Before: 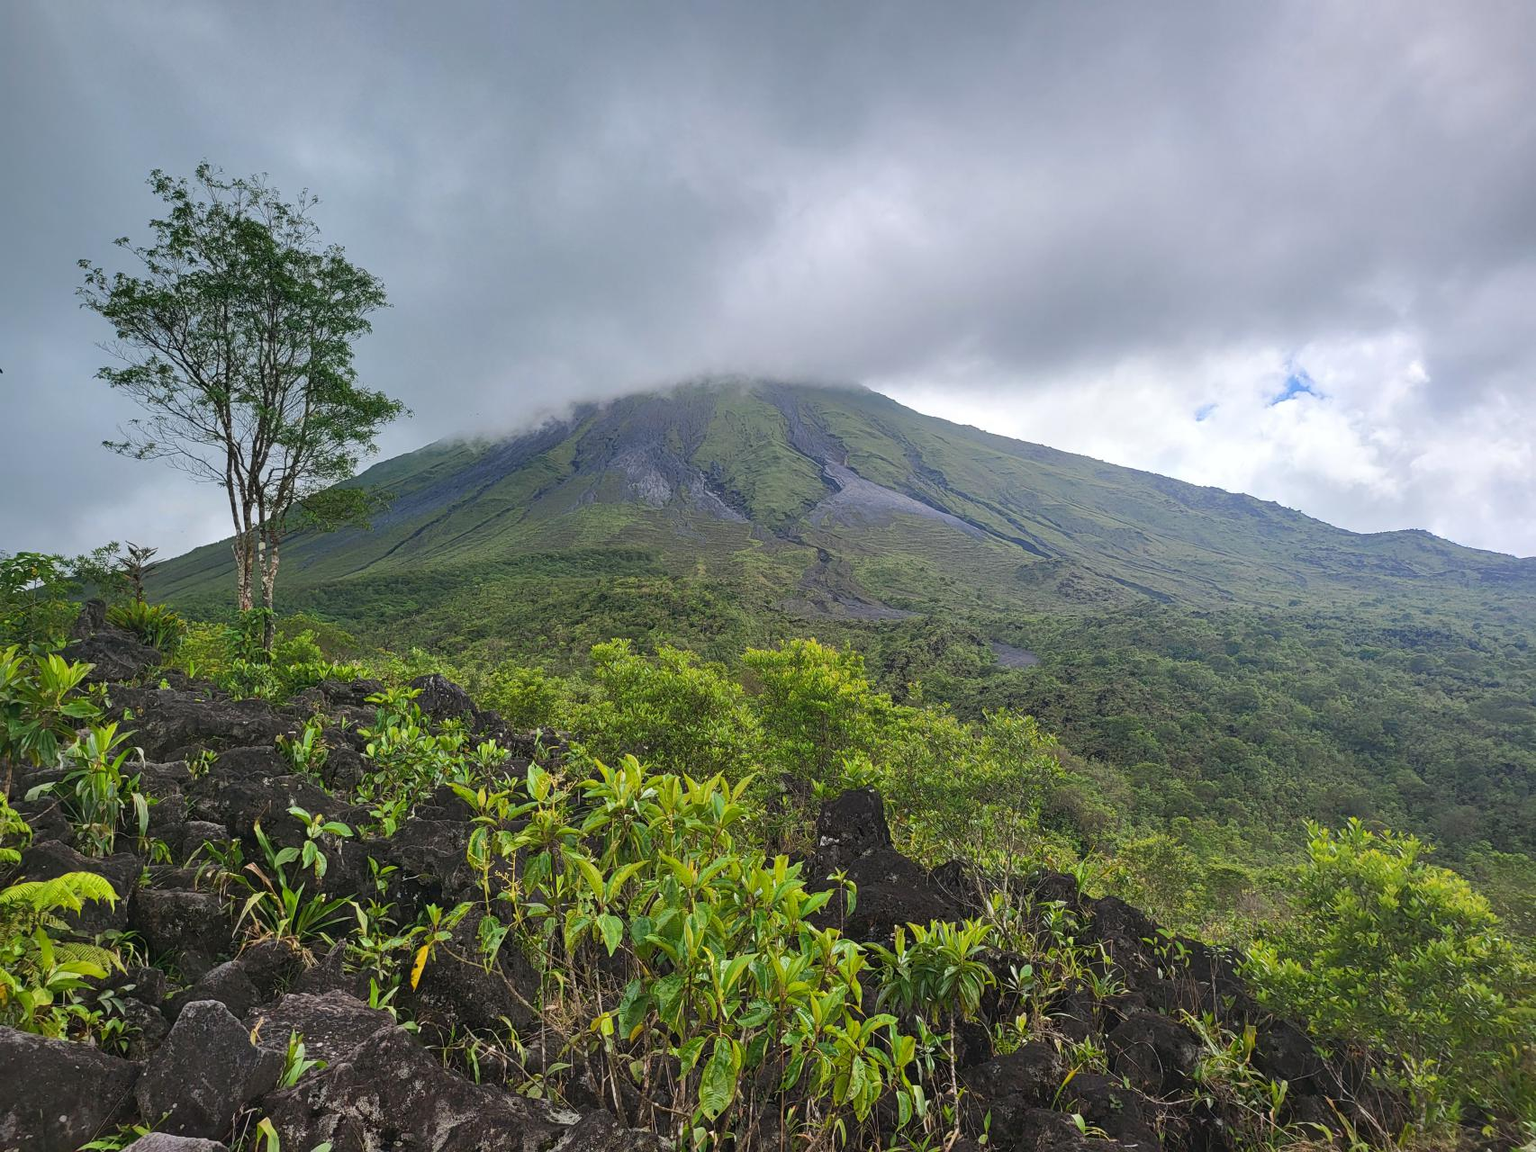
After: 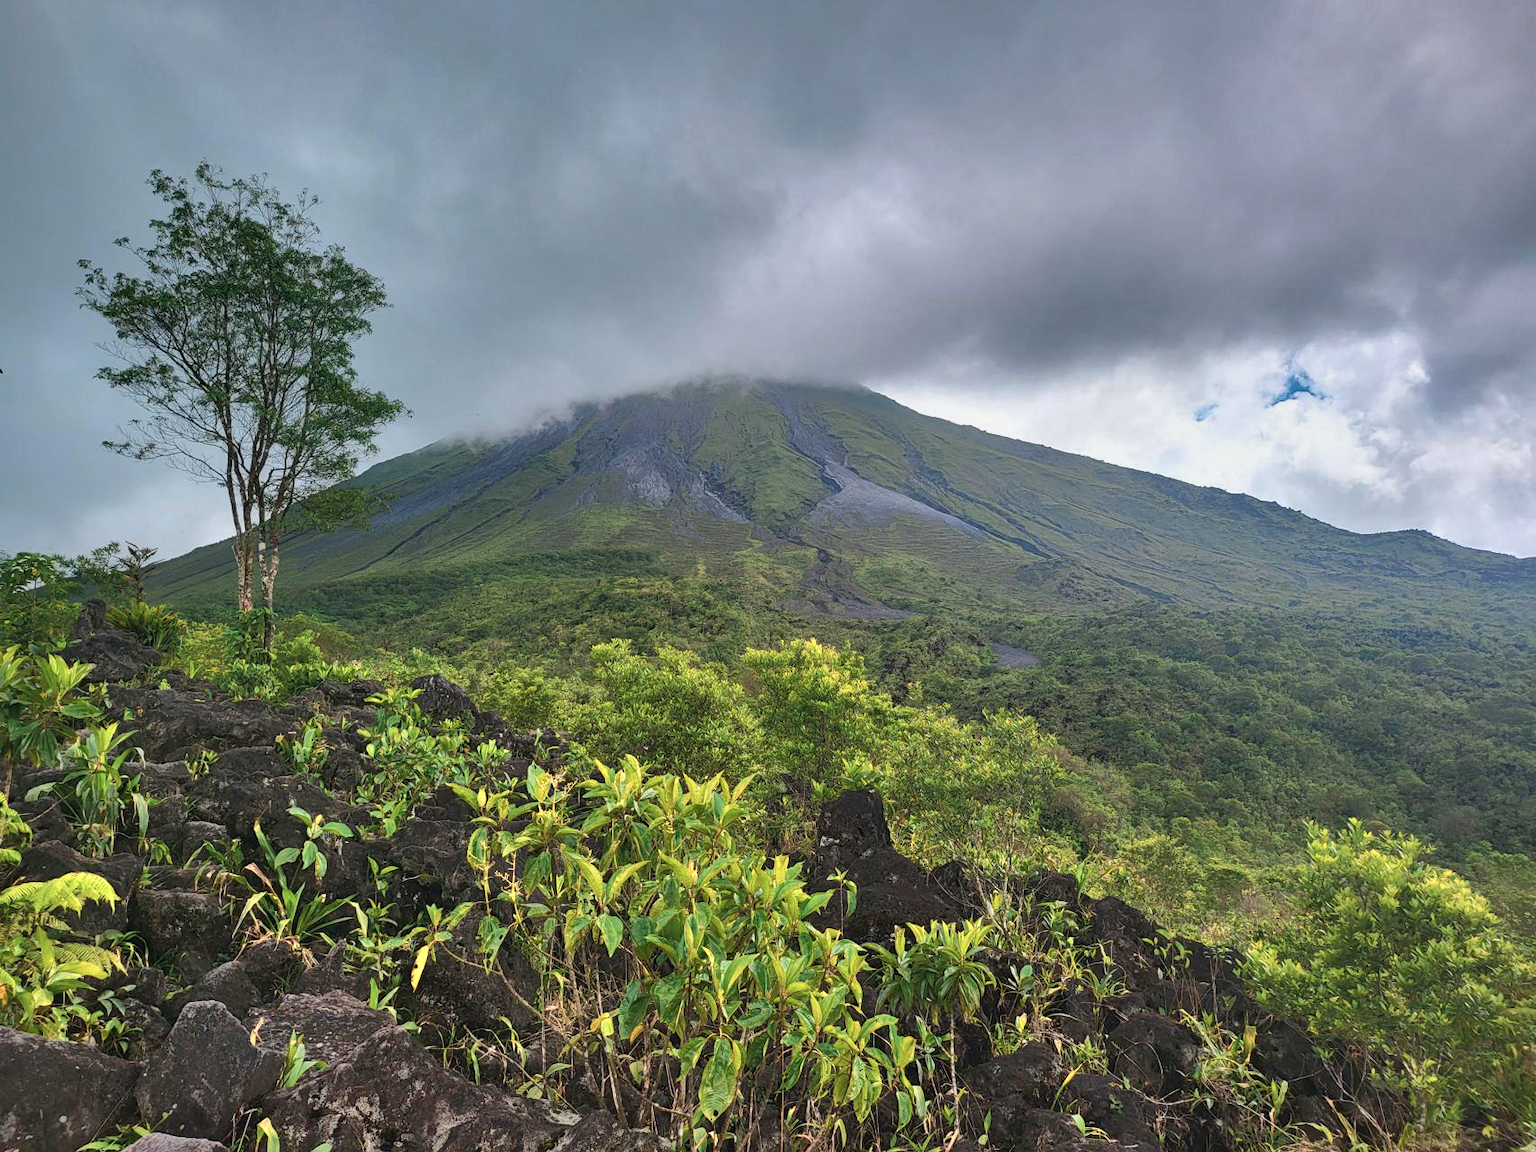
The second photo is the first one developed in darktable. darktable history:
velvia: on, module defaults
shadows and highlights: white point adjustment -3.46, highlights -63.61, soften with gaussian
color zones: curves: ch0 [(0.018, 0.548) (0.224, 0.64) (0.425, 0.447) (0.675, 0.575) (0.732, 0.579)]; ch1 [(0.066, 0.487) (0.25, 0.5) (0.404, 0.43) (0.75, 0.421) (0.956, 0.421)]; ch2 [(0.044, 0.561) (0.215, 0.465) (0.399, 0.544) (0.465, 0.548) (0.614, 0.447) (0.724, 0.43) (0.882, 0.623) (0.956, 0.632)], mix 19.66%
